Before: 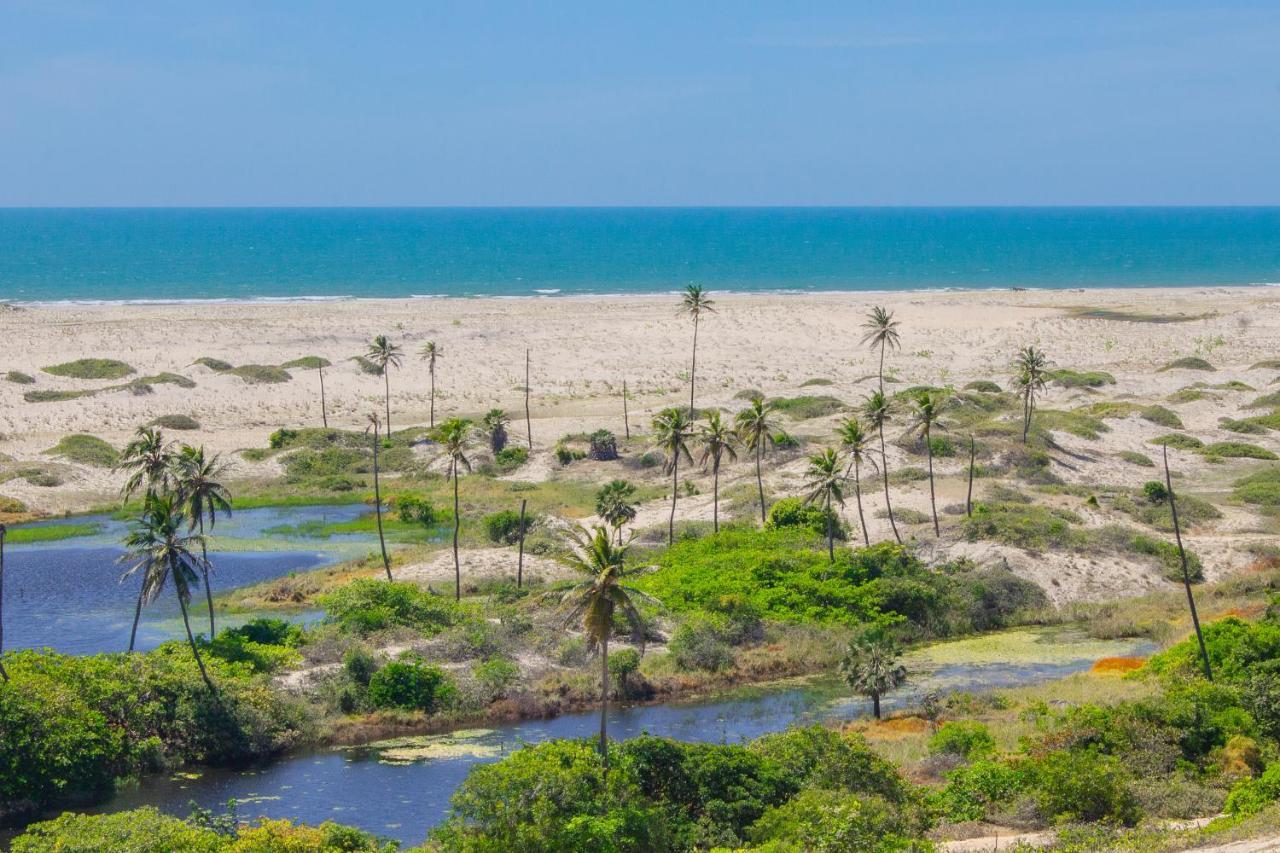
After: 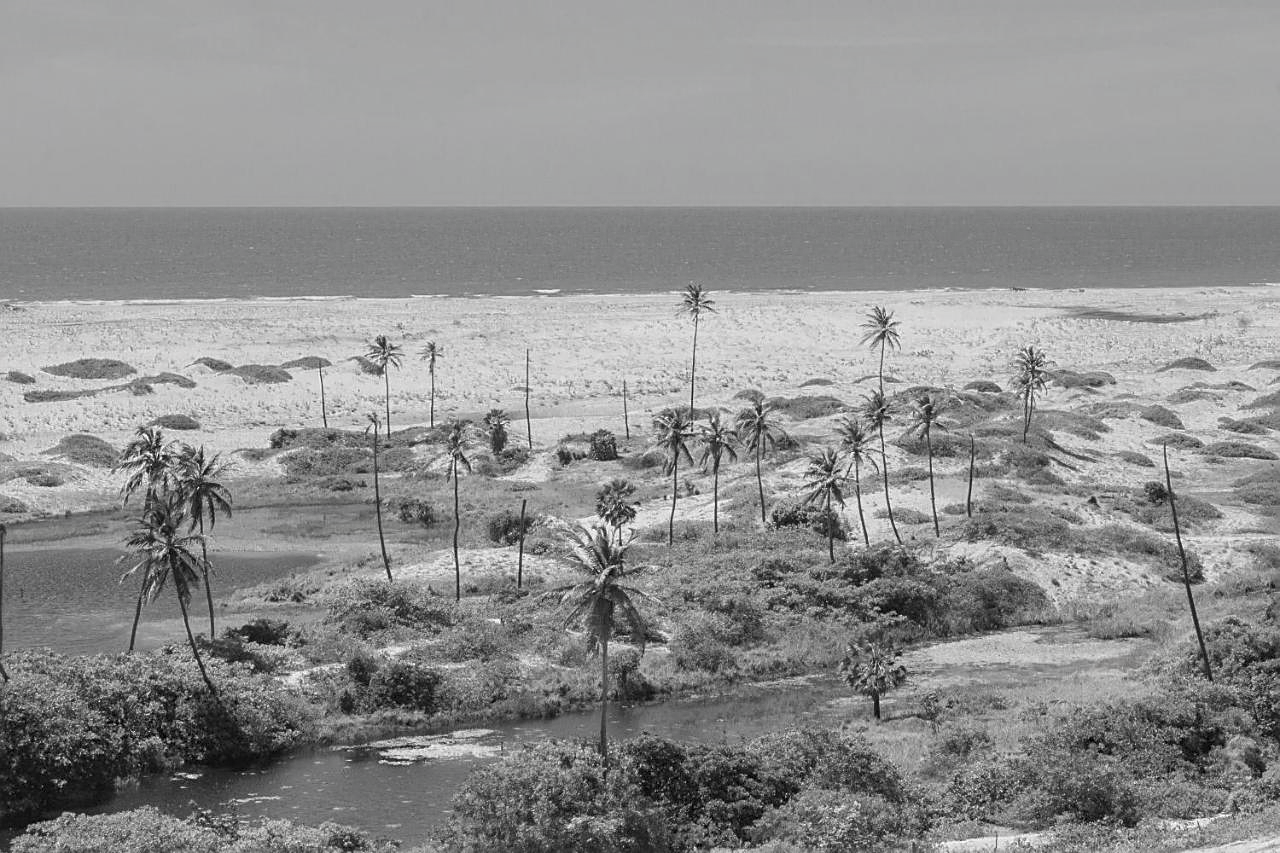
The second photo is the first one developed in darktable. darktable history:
sharpen: on, module defaults
contrast brightness saturation: saturation -0.991
